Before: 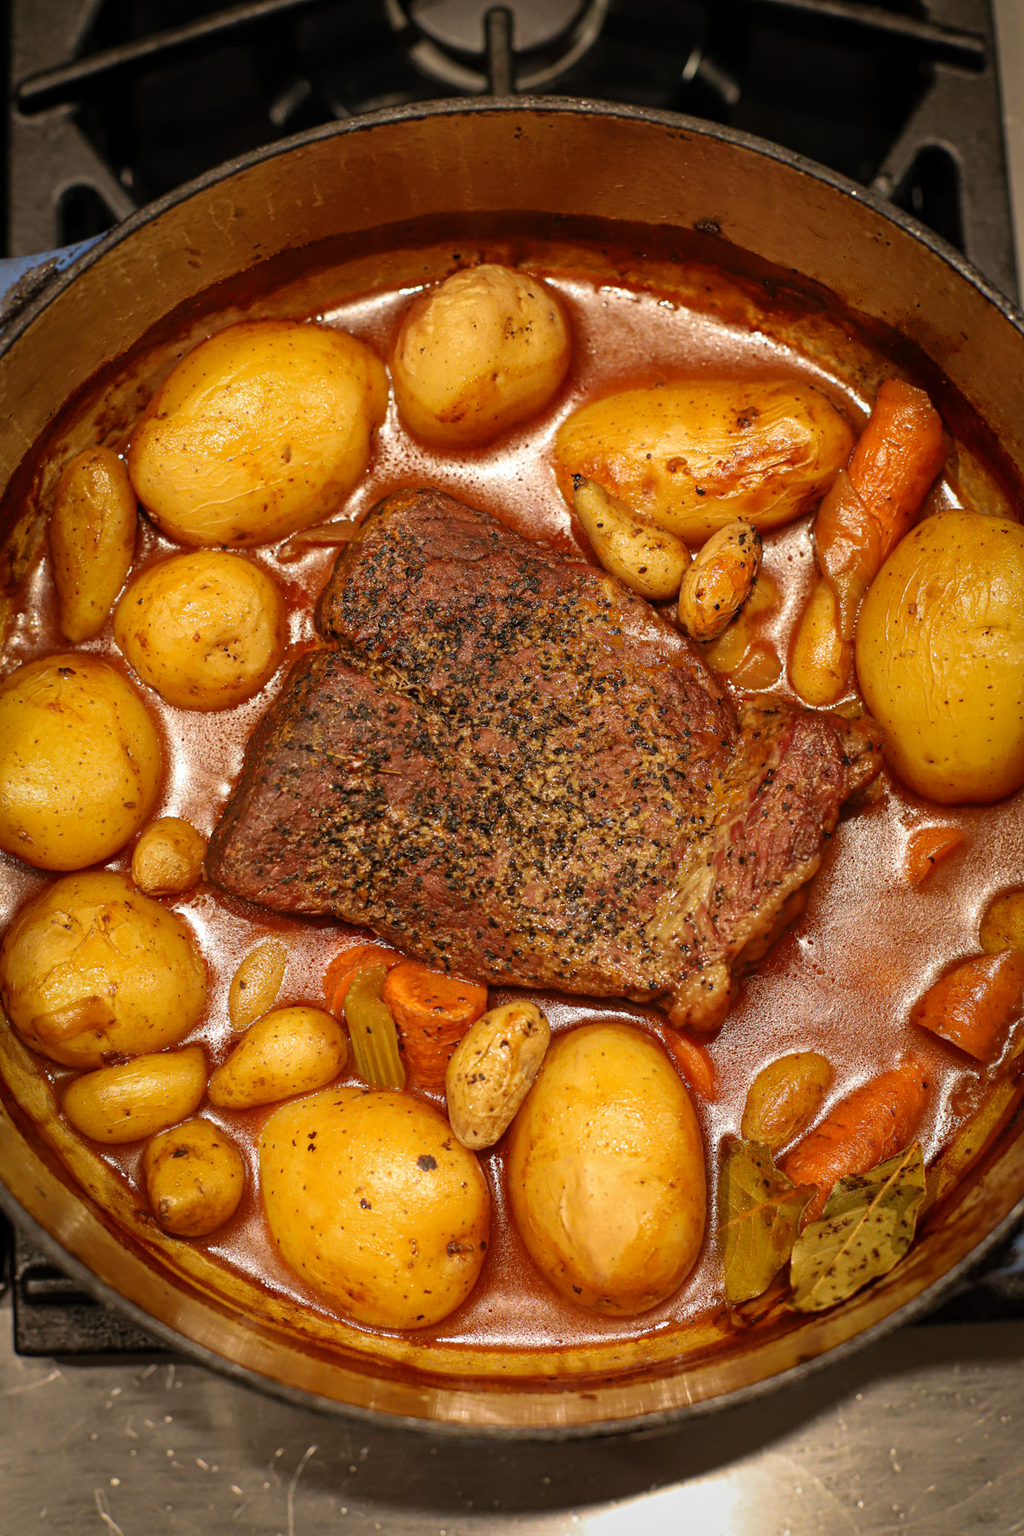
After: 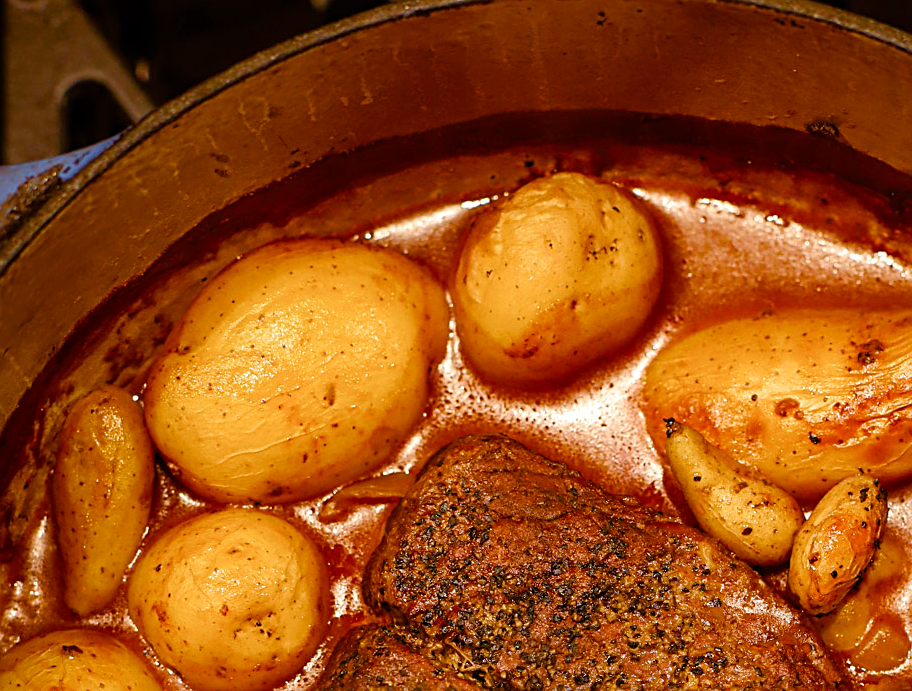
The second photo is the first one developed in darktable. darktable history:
crop: left 0.57%, top 7.64%, right 23.412%, bottom 53.971%
sharpen: on, module defaults
color balance rgb: power › chroma 1.553%, power › hue 28.45°, perceptual saturation grading › global saturation 20%, perceptual saturation grading › highlights -50.035%, perceptual saturation grading › shadows 30.412%, global vibrance 50.84%
